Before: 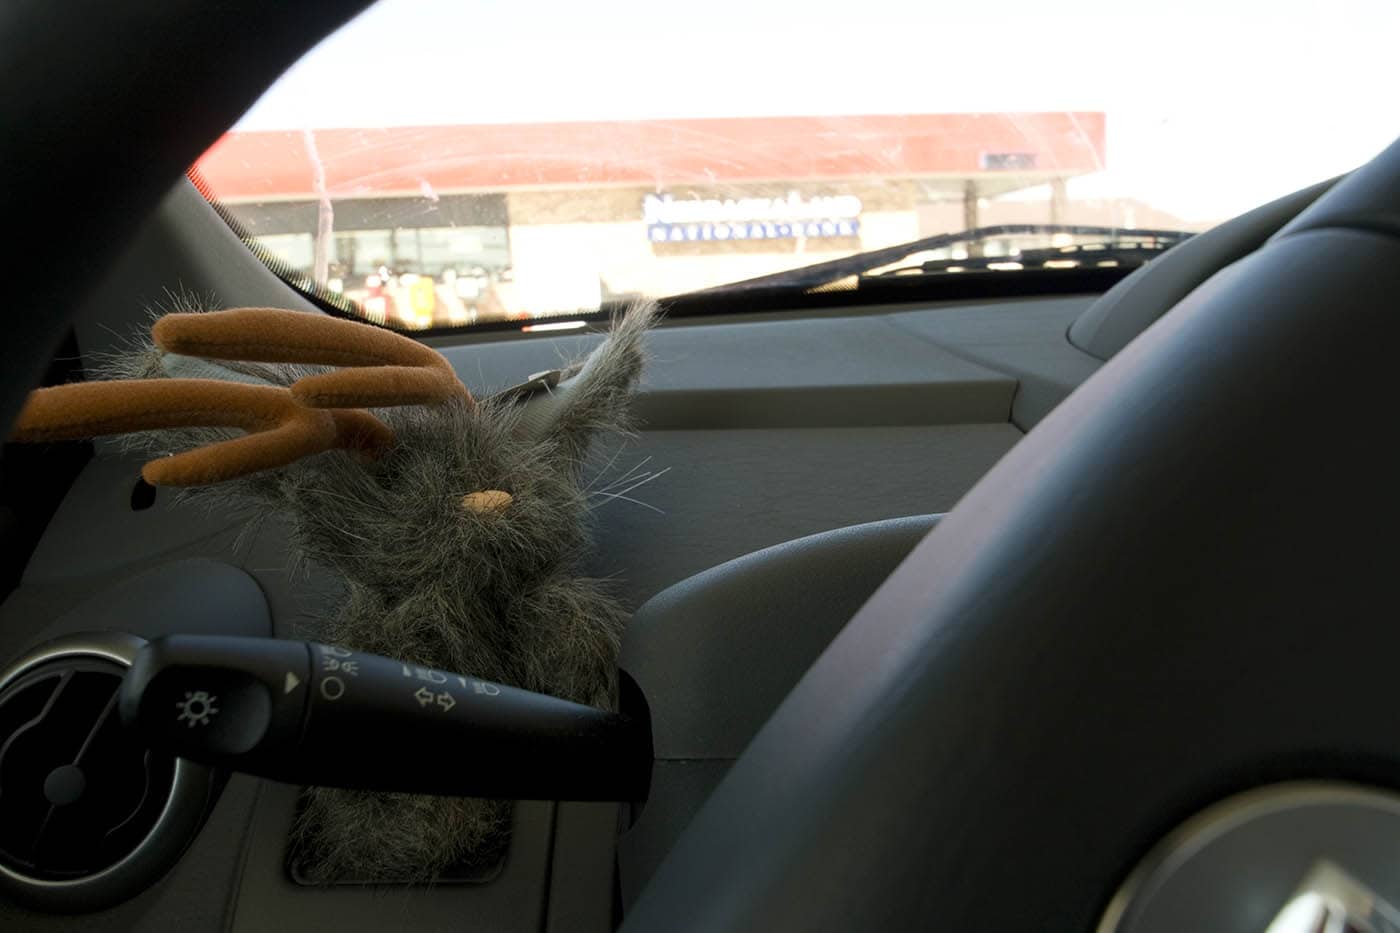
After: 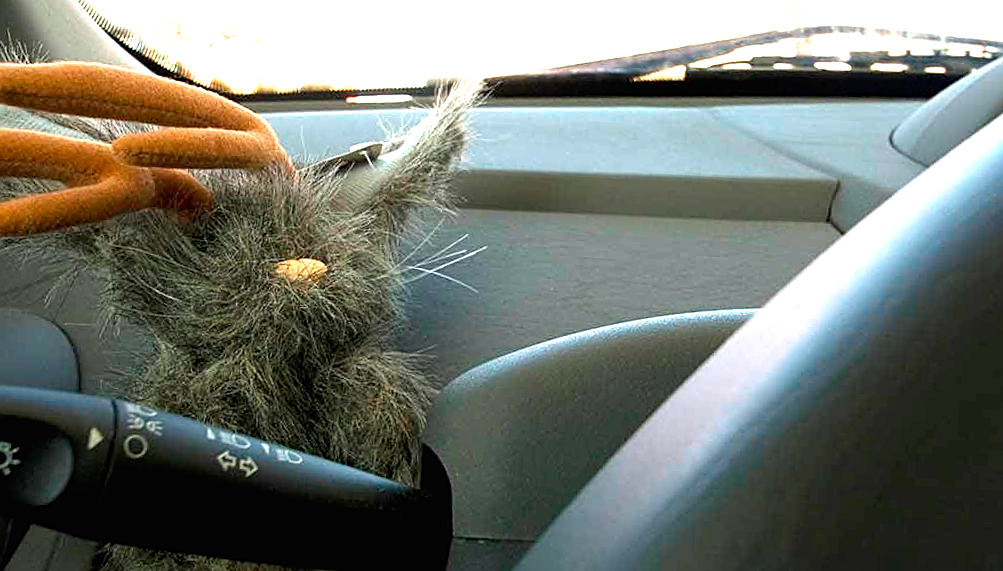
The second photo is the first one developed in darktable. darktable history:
sharpen: on, module defaults
exposure: black level correction 0, exposure 1.678 EV, compensate exposure bias true, compensate highlight preservation false
levels: white 90.68%, levels [0, 0.476, 0.951]
crop and rotate: angle -3.47°, left 9.867%, top 21.201%, right 12.065%, bottom 12.101%
